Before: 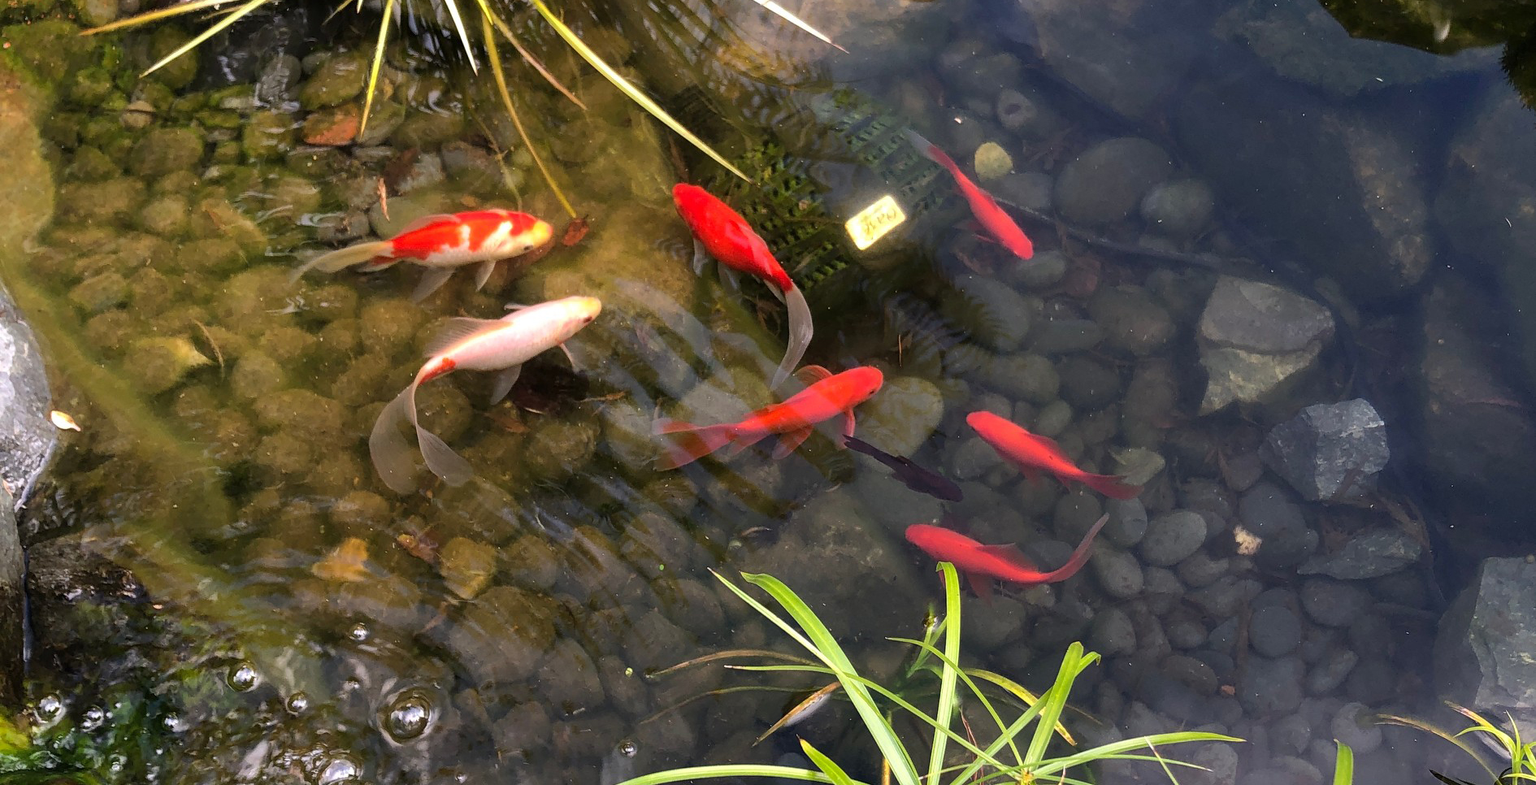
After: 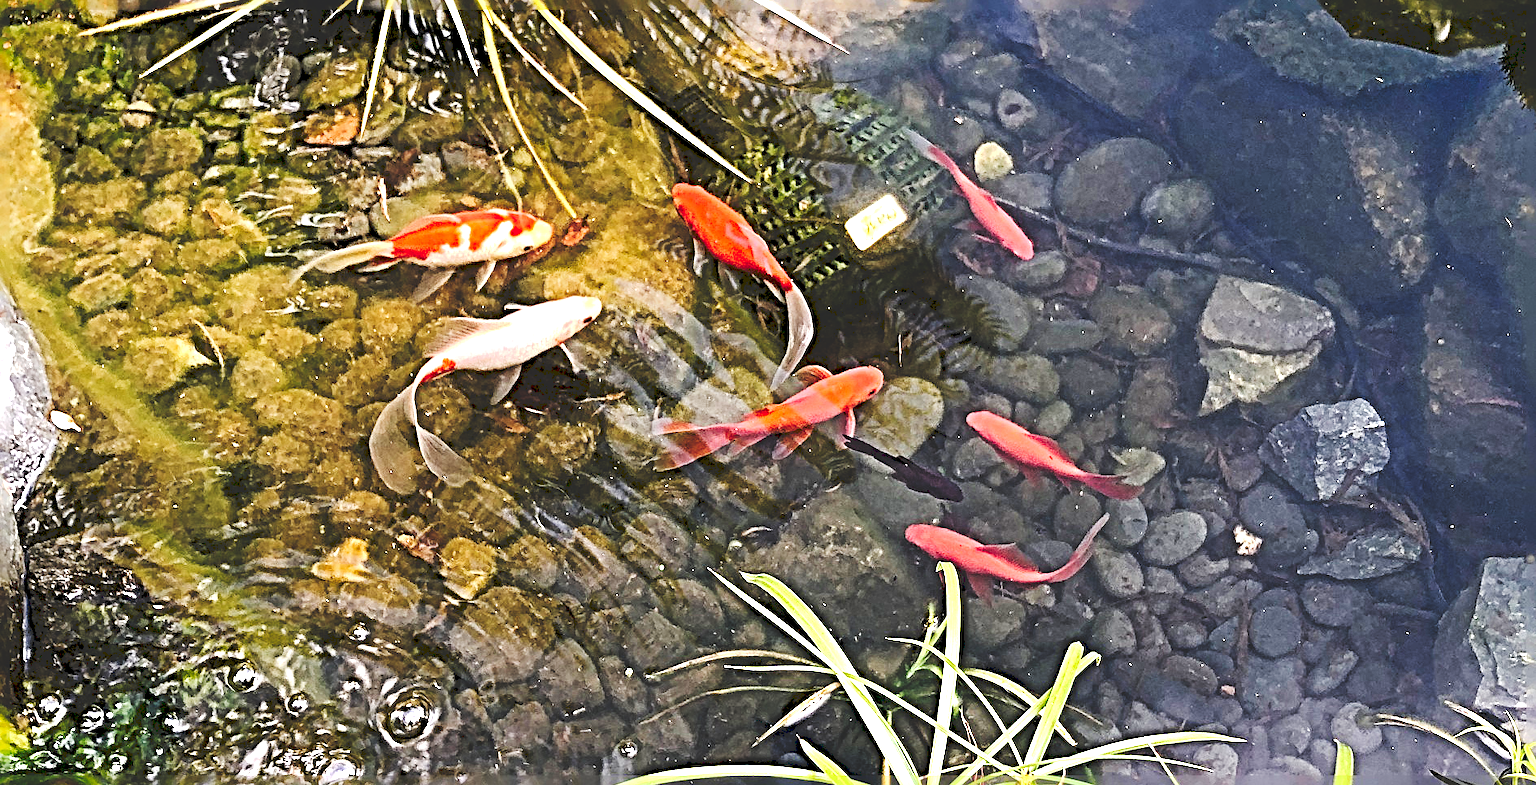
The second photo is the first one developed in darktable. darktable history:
tone curve: curves: ch0 [(0, 0) (0.003, 0.17) (0.011, 0.17) (0.025, 0.17) (0.044, 0.168) (0.069, 0.167) (0.1, 0.173) (0.136, 0.181) (0.177, 0.199) (0.224, 0.226) (0.277, 0.271) (0.335, 0.333) (0.399, 0.419) (0.468, 0.52) (0.543, 0.621) (0.623, 0.716) (0.709, 0.795) (0.801, 0.867) (0.898, 0.914) (1, 1)], preserve colors none
exposure: black level correction 0, exposure 0.953 EV, compensate exposure bias true, compensate highlight preservation false
sharpen: radius 6.3, amount 1.8, threshold 0
